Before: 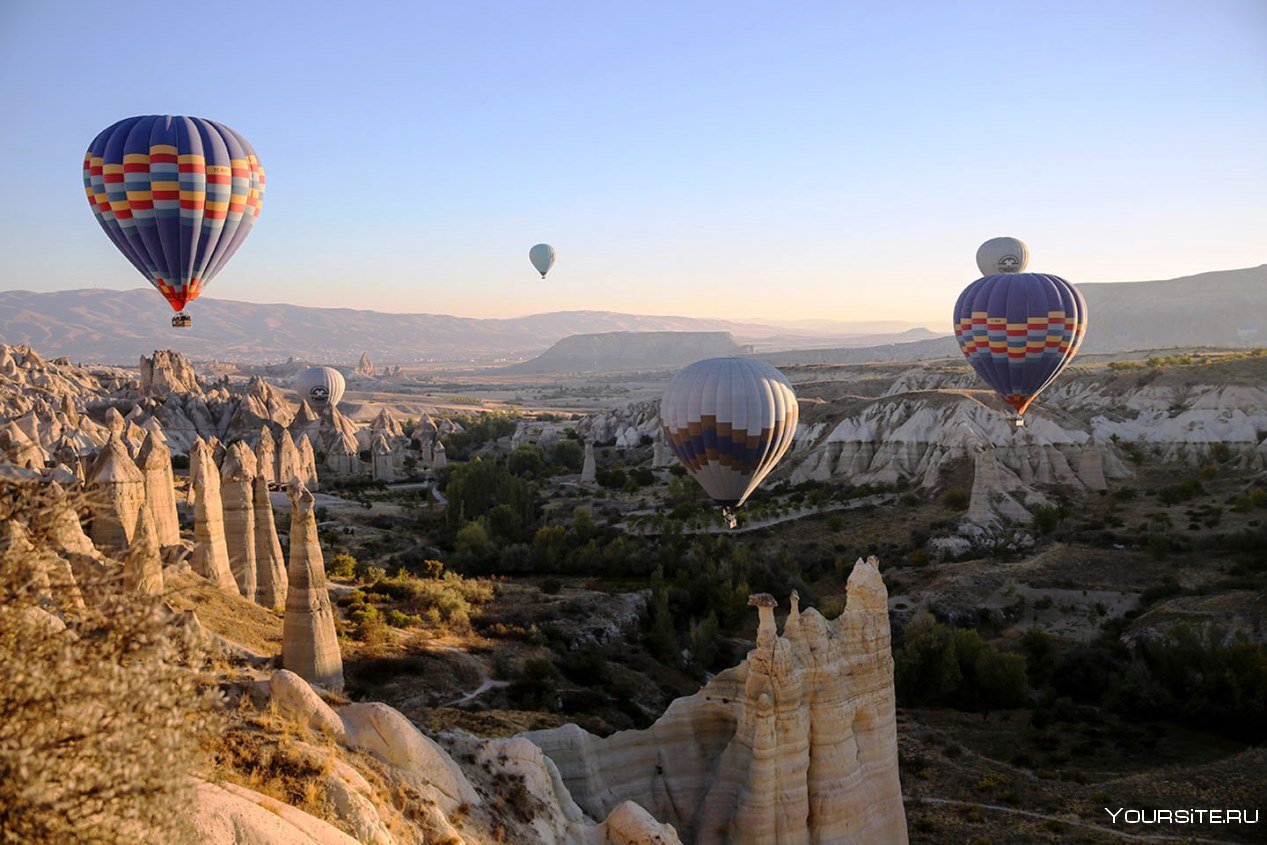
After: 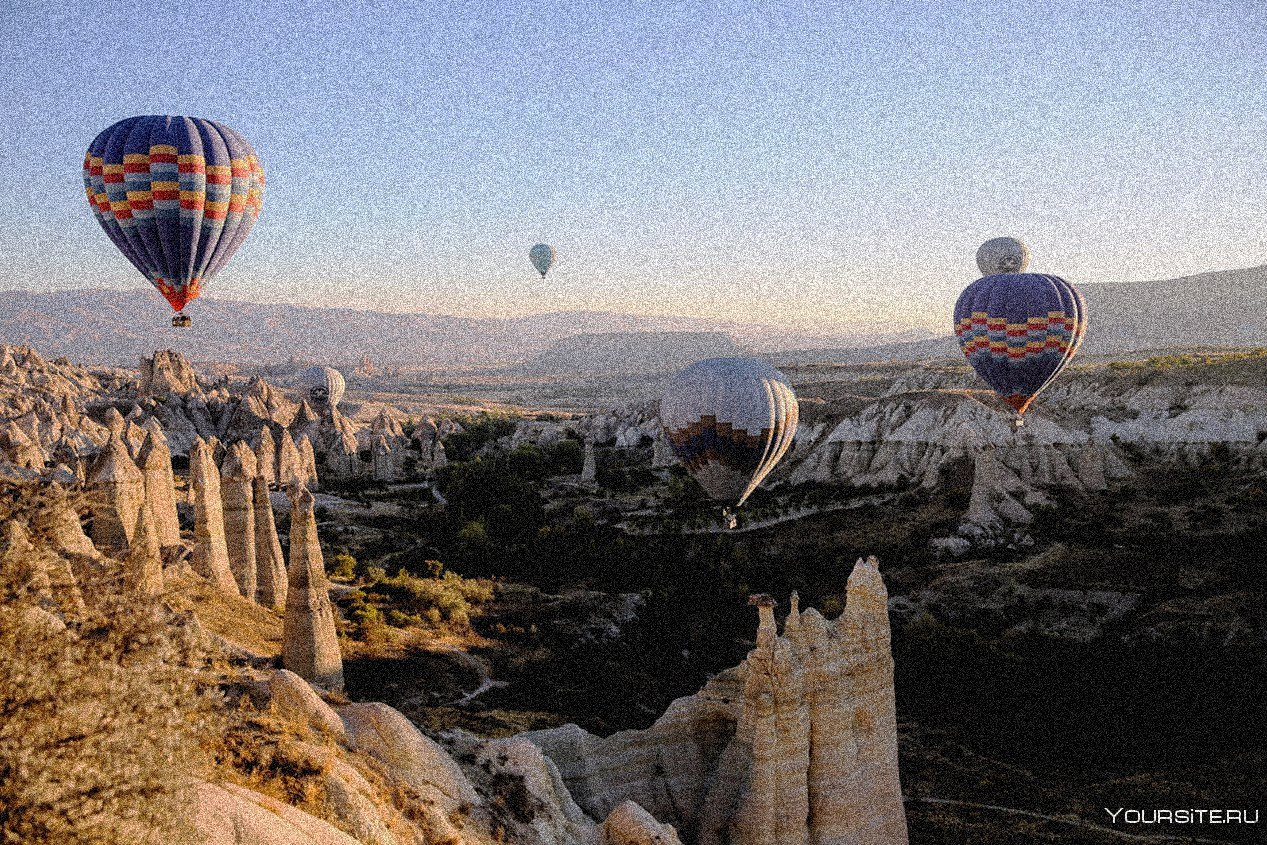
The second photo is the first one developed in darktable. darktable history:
grain: coarseness 3.75 ISO, strength 100%, mid-tones bias 0%
filmic rgb: black relative exposure -5.83 EV, white relative exposure 3.4 EV, hardness 3.68
